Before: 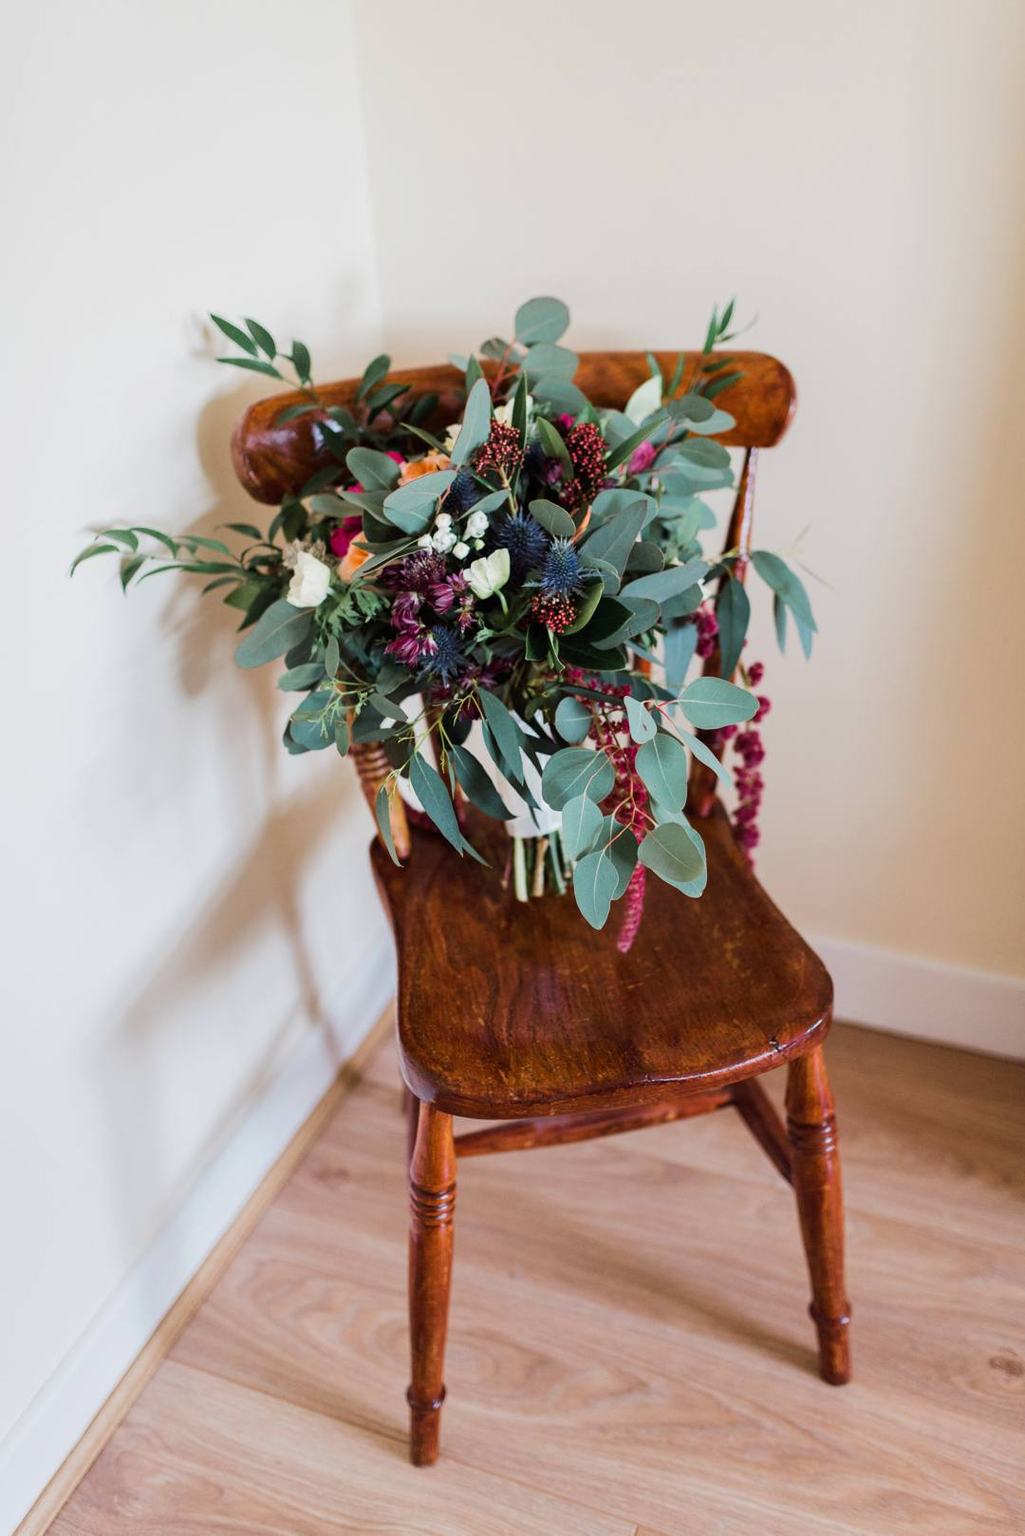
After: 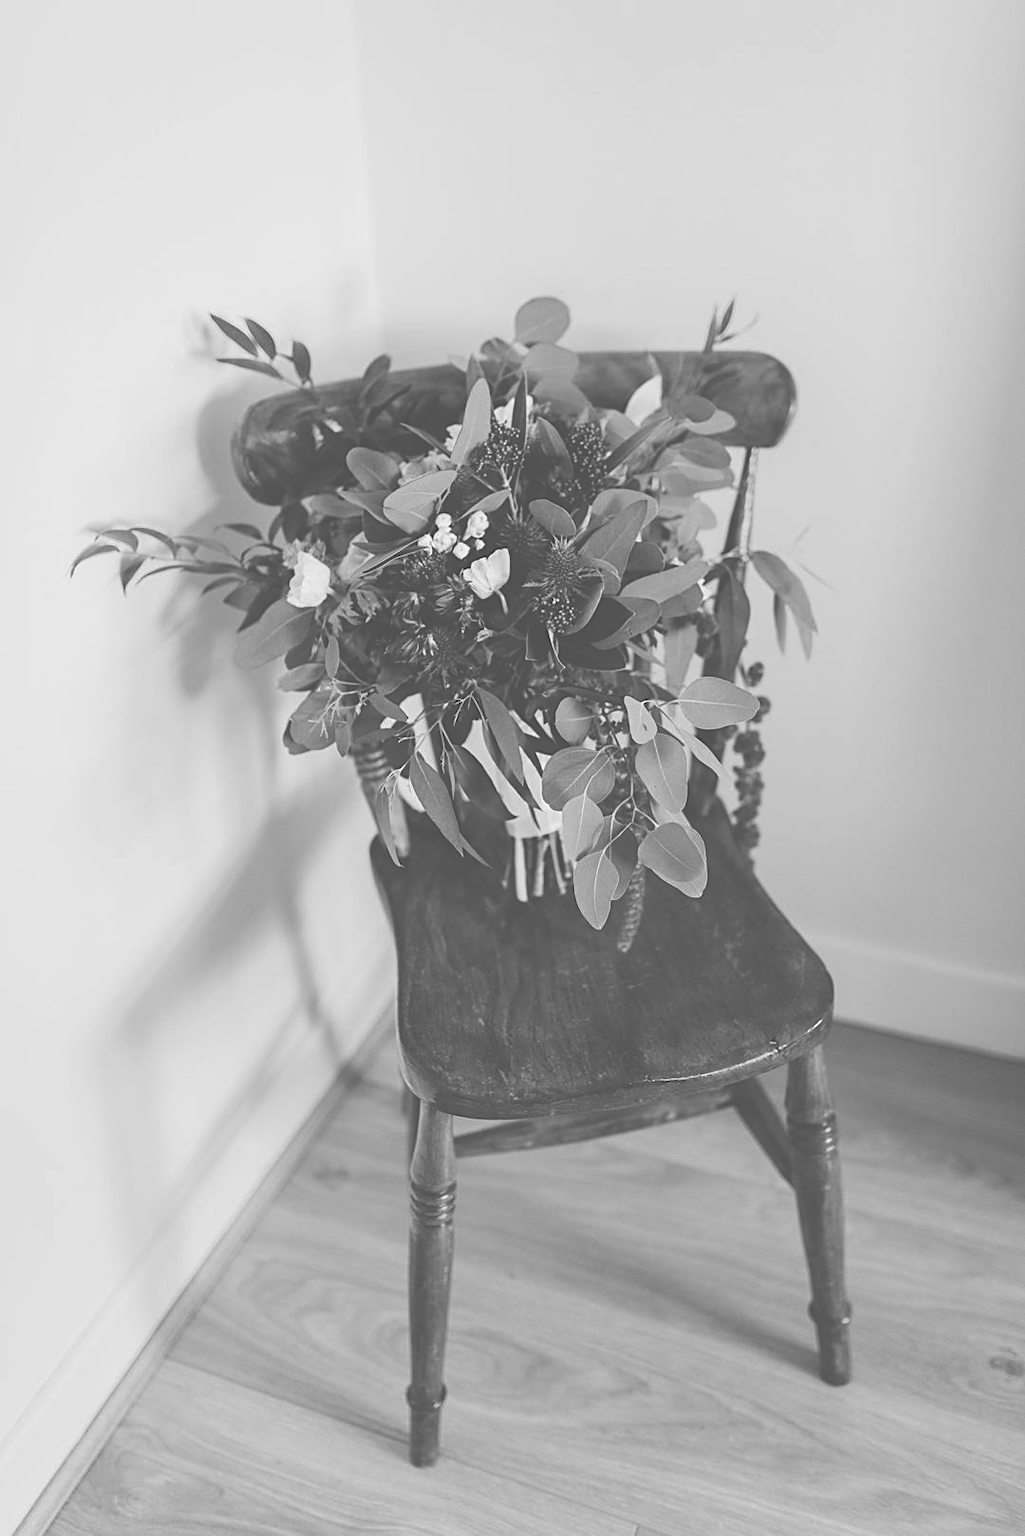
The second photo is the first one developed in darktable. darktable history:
color correction: highlights a* -8, highlights b* 3.1
sharpen: on, module defaults
exposure: black level correction -0.087, compensate highlight preservation false
monochrome: on, module defaults
color balance rgb: shadows lift › chroma 2%, shadows lift › hue 50°, power › hue 60°, highlights gain › chroma 1%, highlights gain › hue 60°, global offset › luminance 0.25%, global vibrance 30%
